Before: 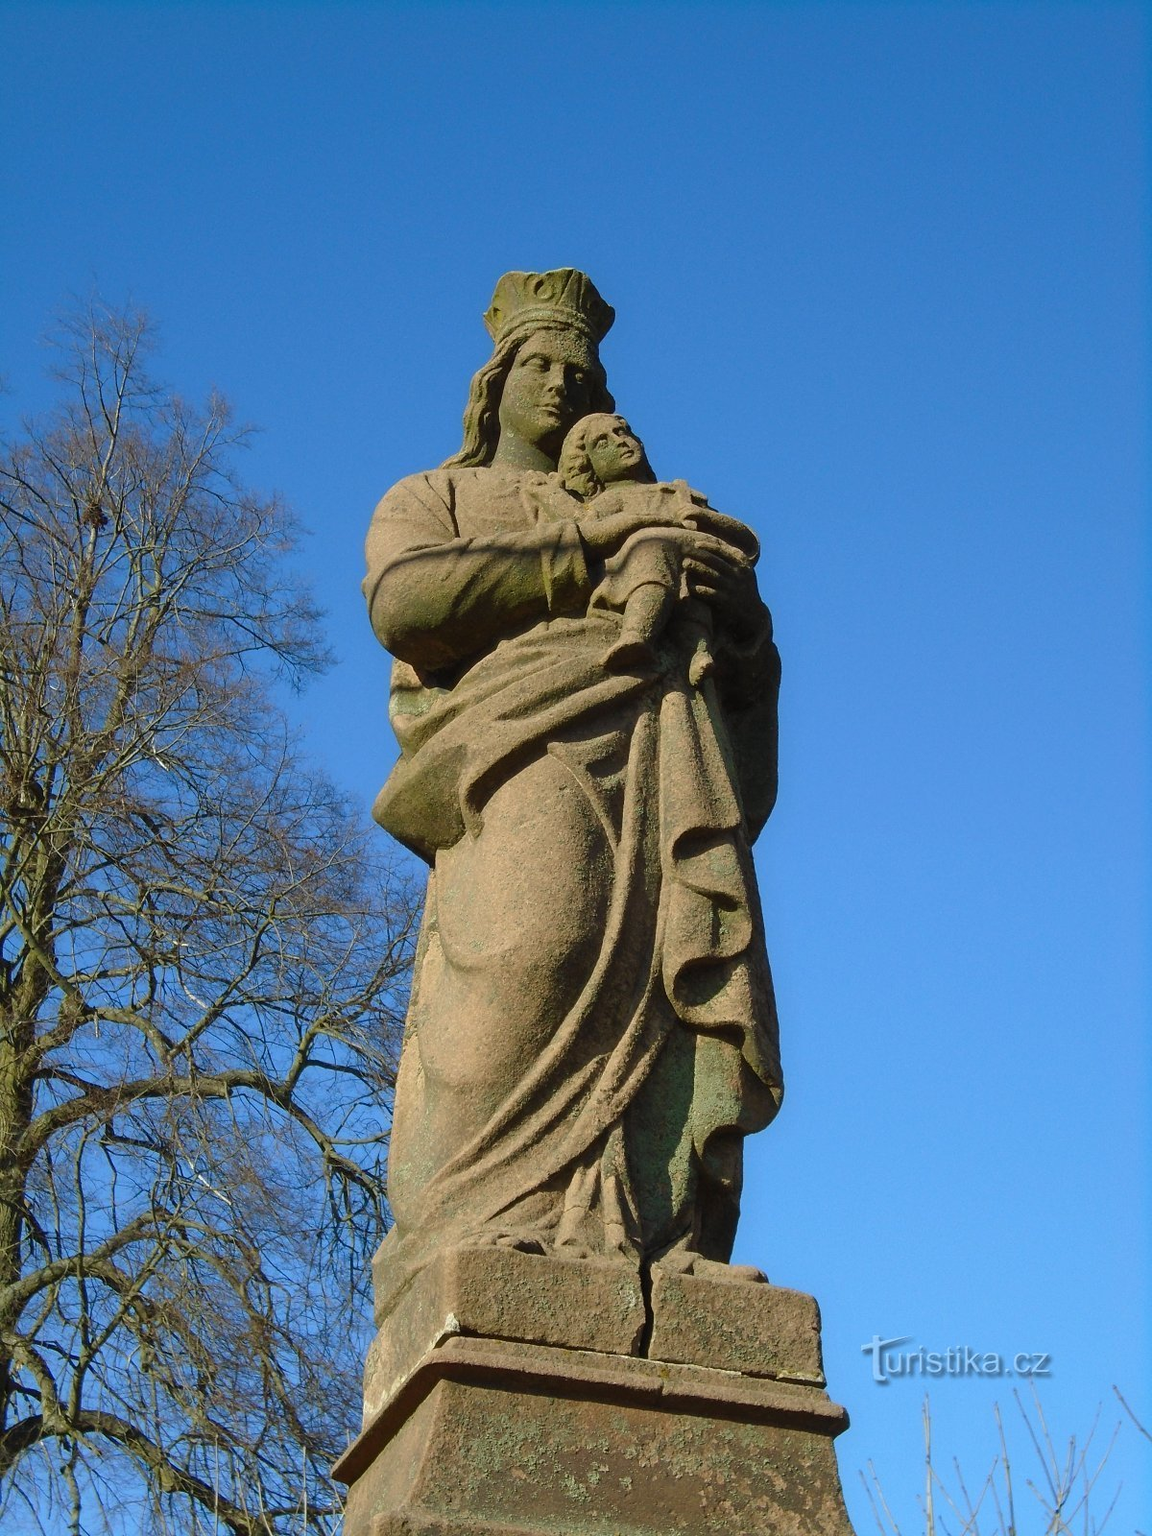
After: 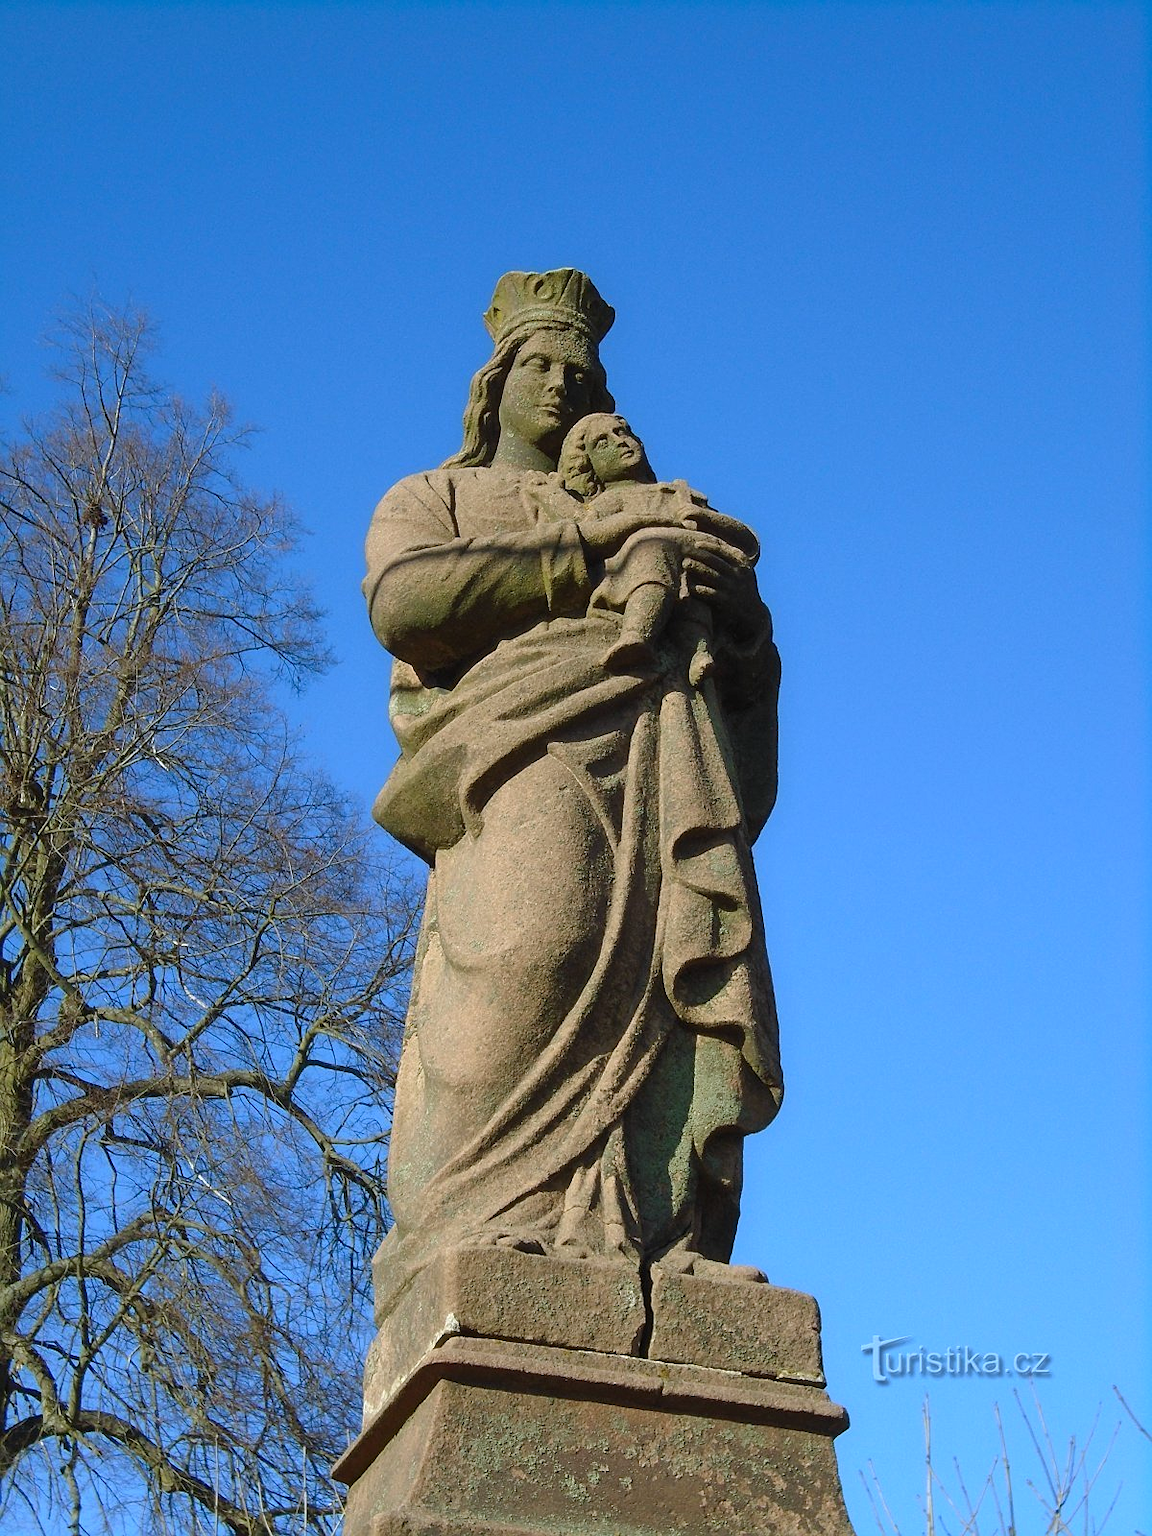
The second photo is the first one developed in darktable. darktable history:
sharpen: radius 1.234, amount 0.288, threshold 0.023
exposure: exposure 0.128 EV, compensate highlight preservation false
tone equalizer: on, module defaults
color calibration: illuminant as shot in camera, x 0.358, y 0.373, temperature 4628.91 K
